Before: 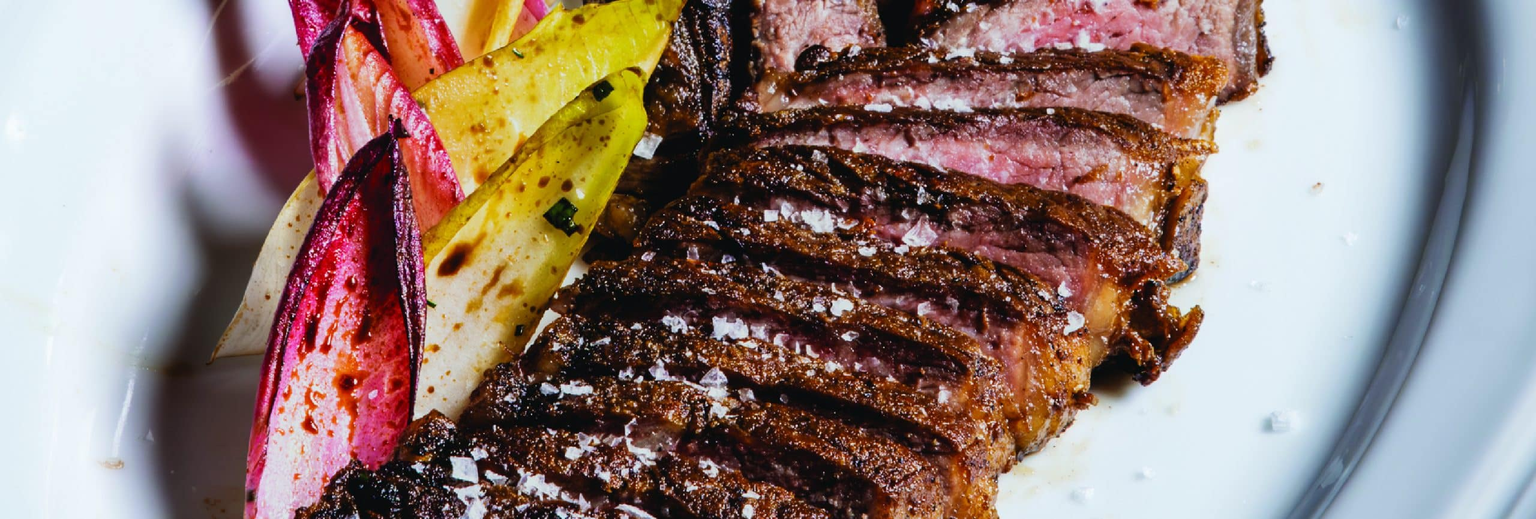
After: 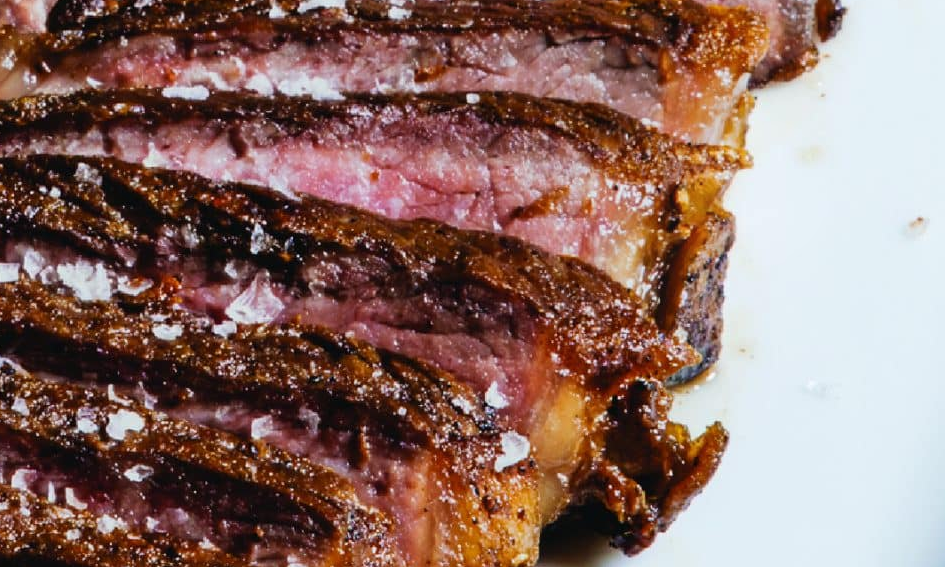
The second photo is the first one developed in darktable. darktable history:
crop and rotate: left 49.936%, top 10.094%, right 13.136%, bottom 24.256%
bloom: size 13.65%, threshold 98.39%, strength 4.82%
